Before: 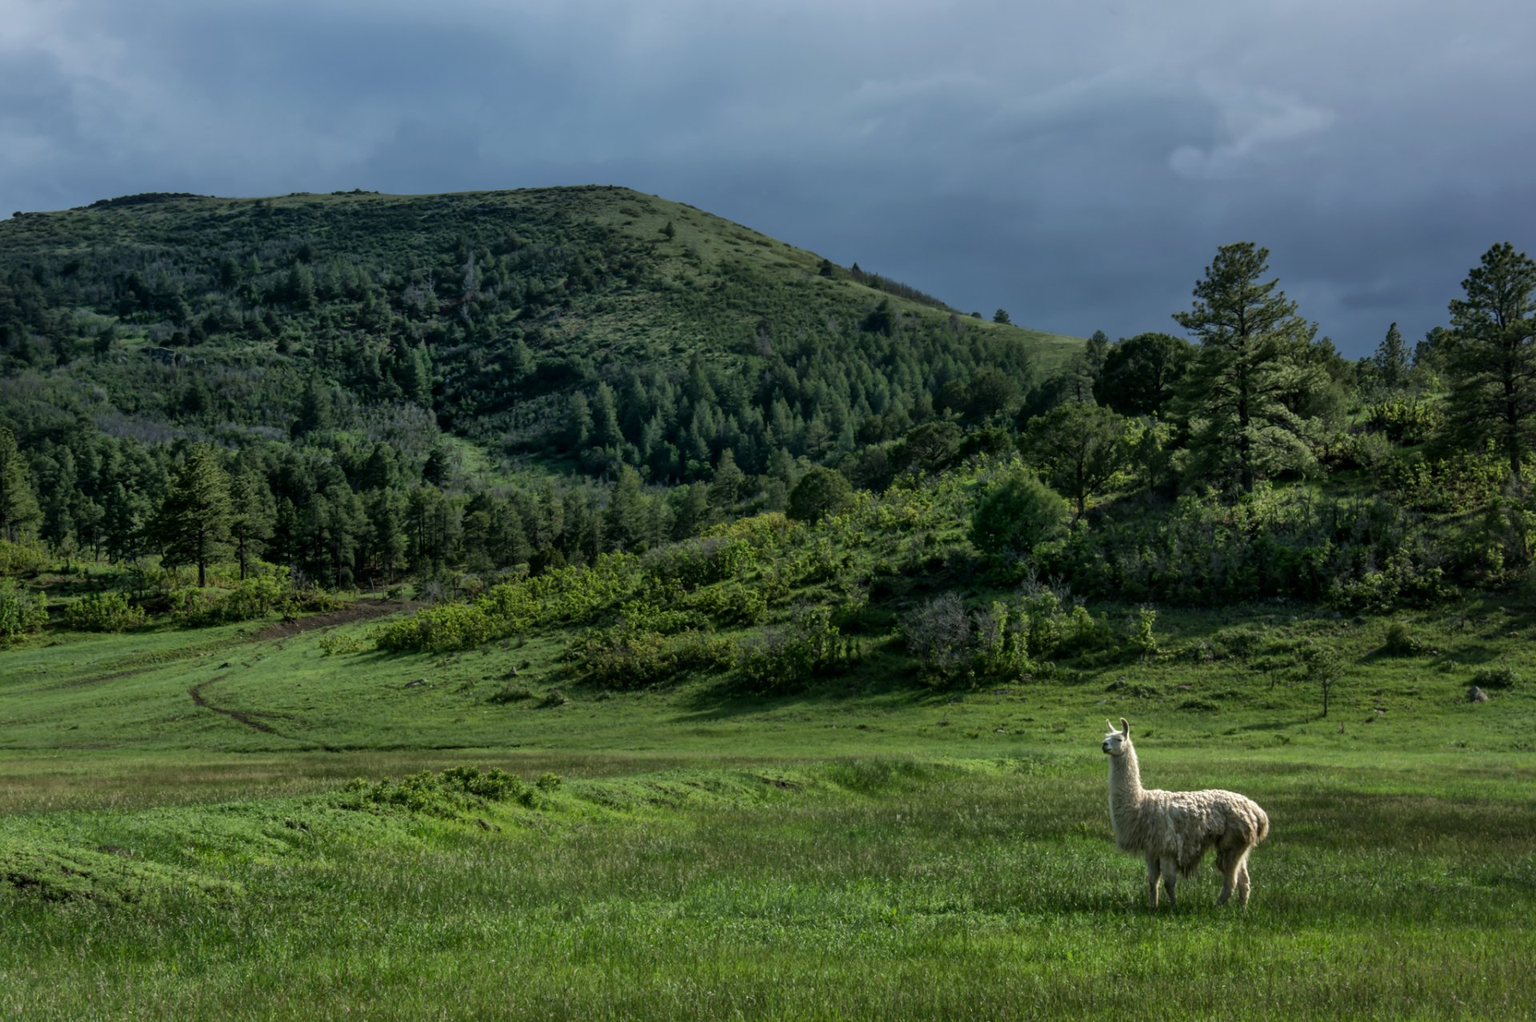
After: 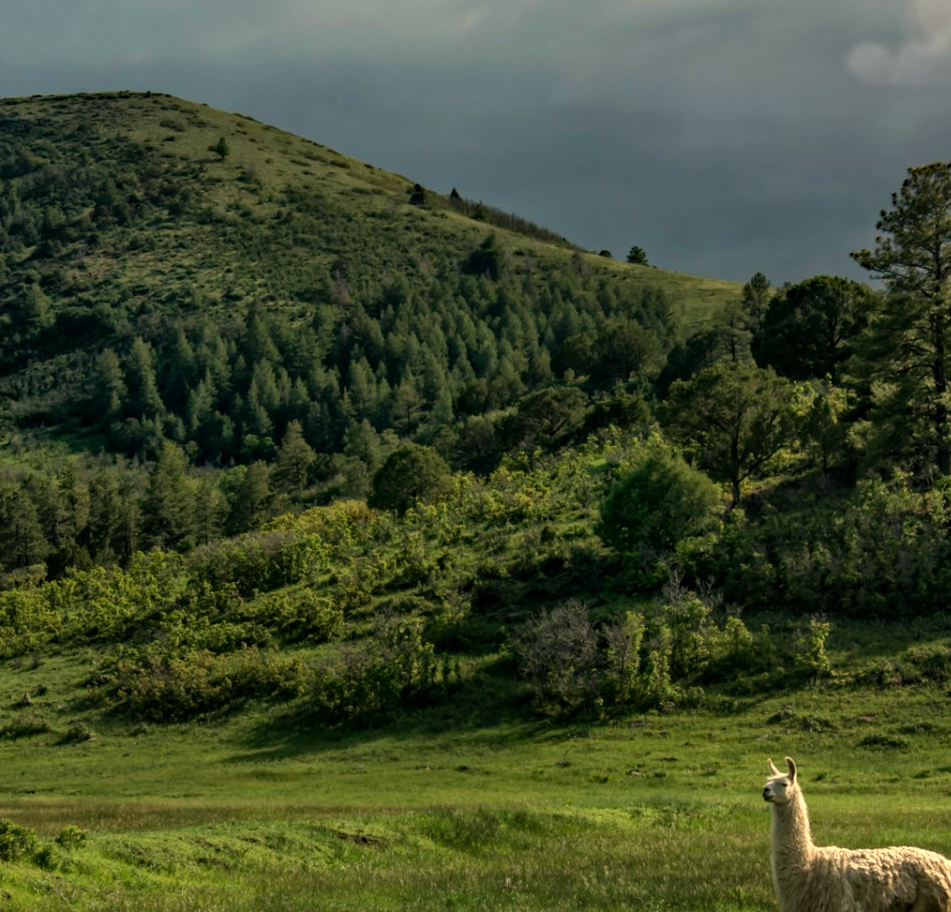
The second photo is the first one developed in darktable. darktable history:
haze removal: strength 0.29, distance 0.25, compatibility mode true, adaptive false
white balance: red 1.138, green 0.996, blue 0.812
crop: left 32.075%, top 10.976%, right 18.355%, bottom 17.596%
